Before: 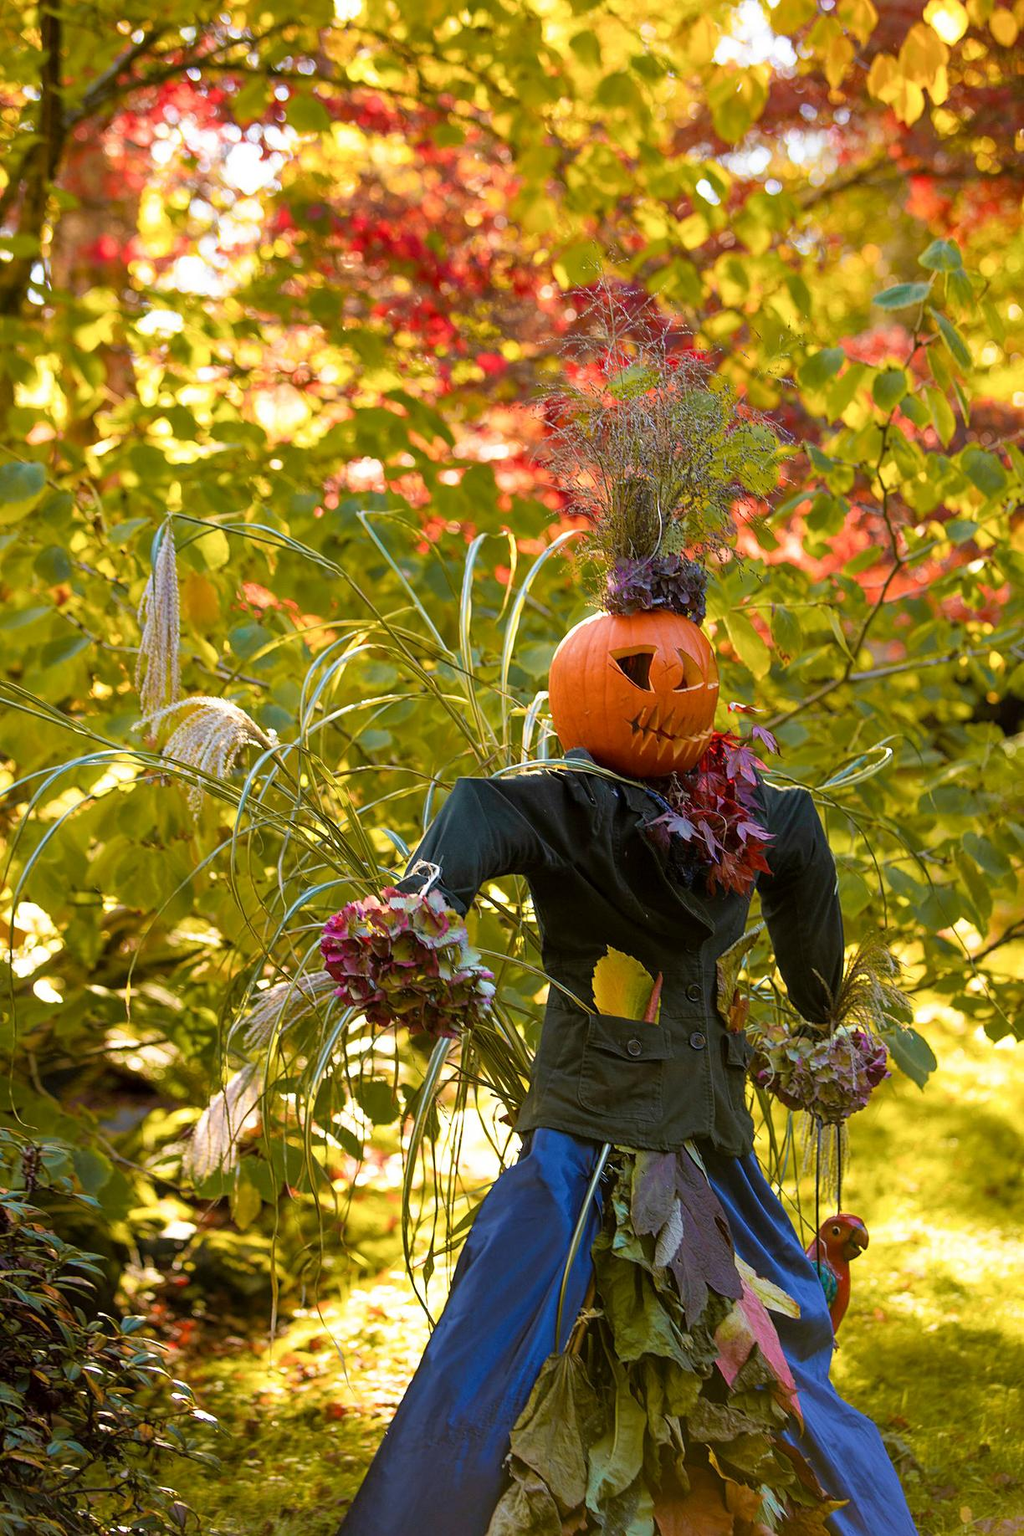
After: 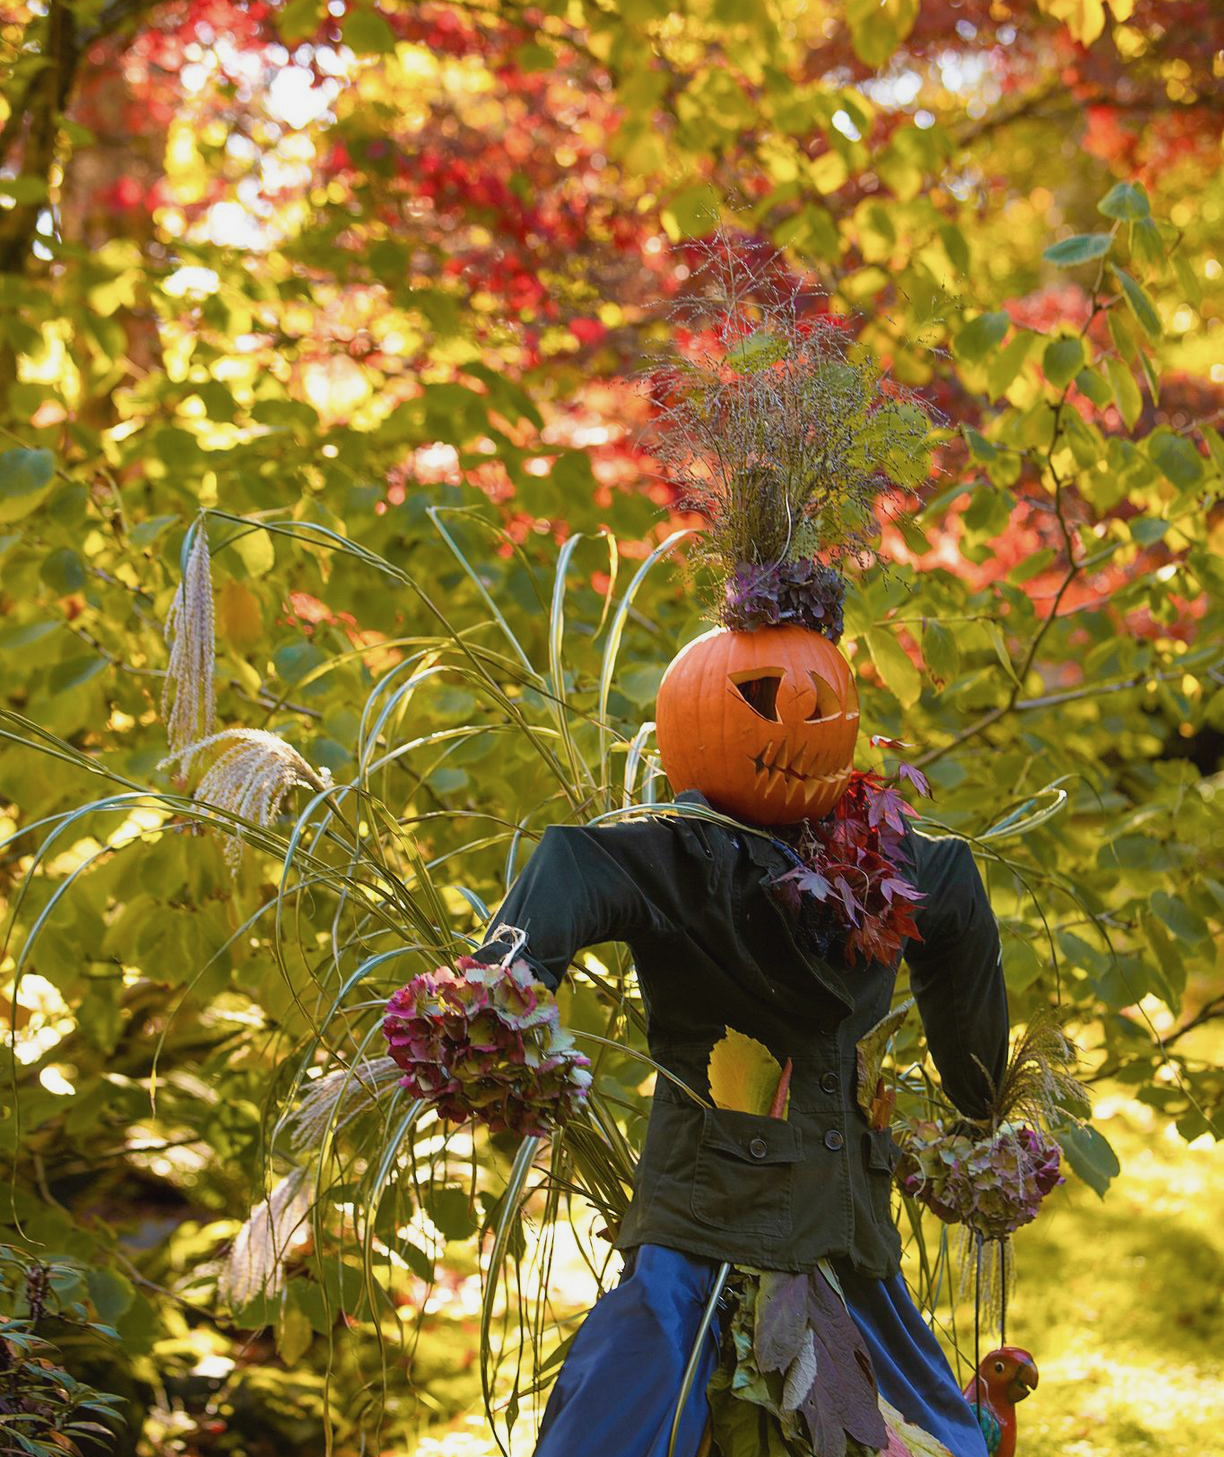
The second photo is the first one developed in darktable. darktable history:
crop and rotate: top 5.667%, bottom 14.937%
contrast brightness saturation: contrast -0.08, brightness -0.04, saturation -0.11
